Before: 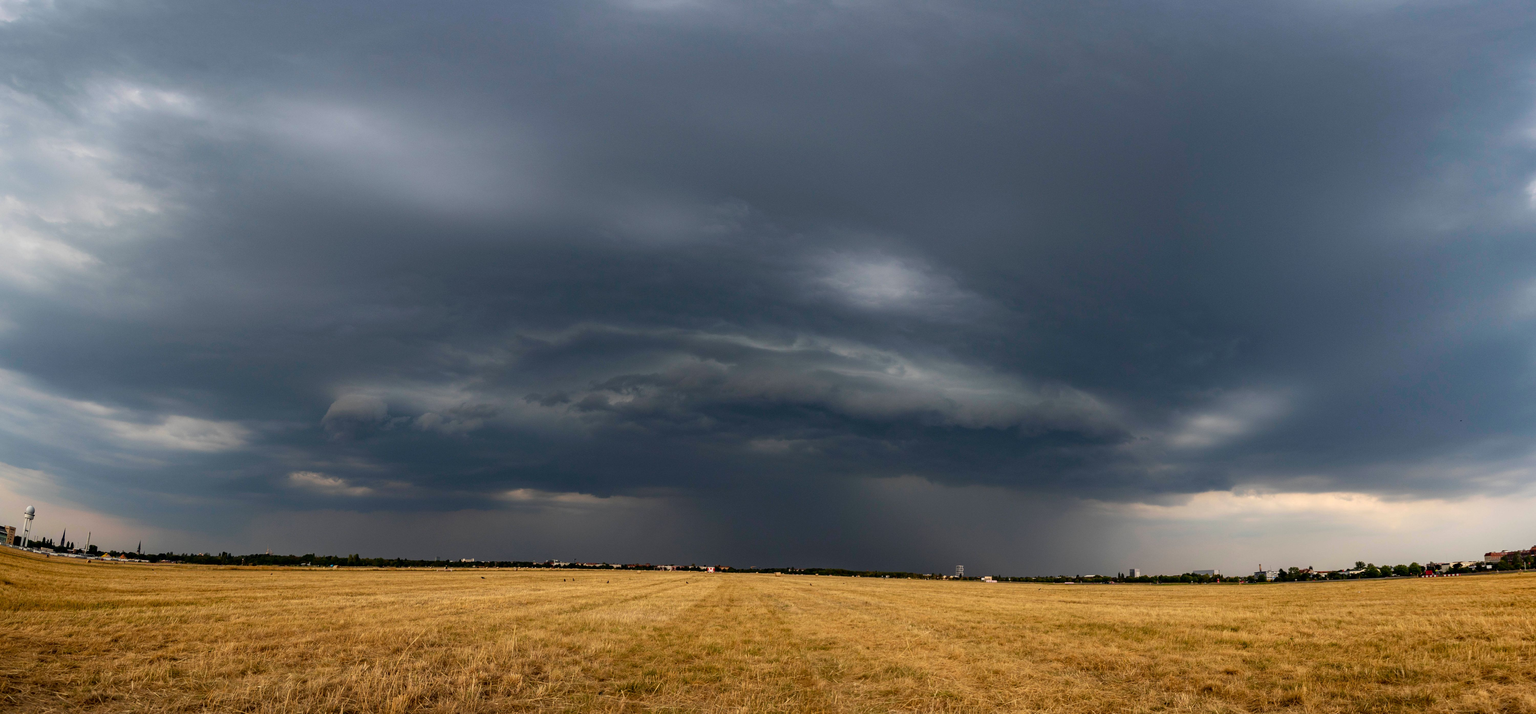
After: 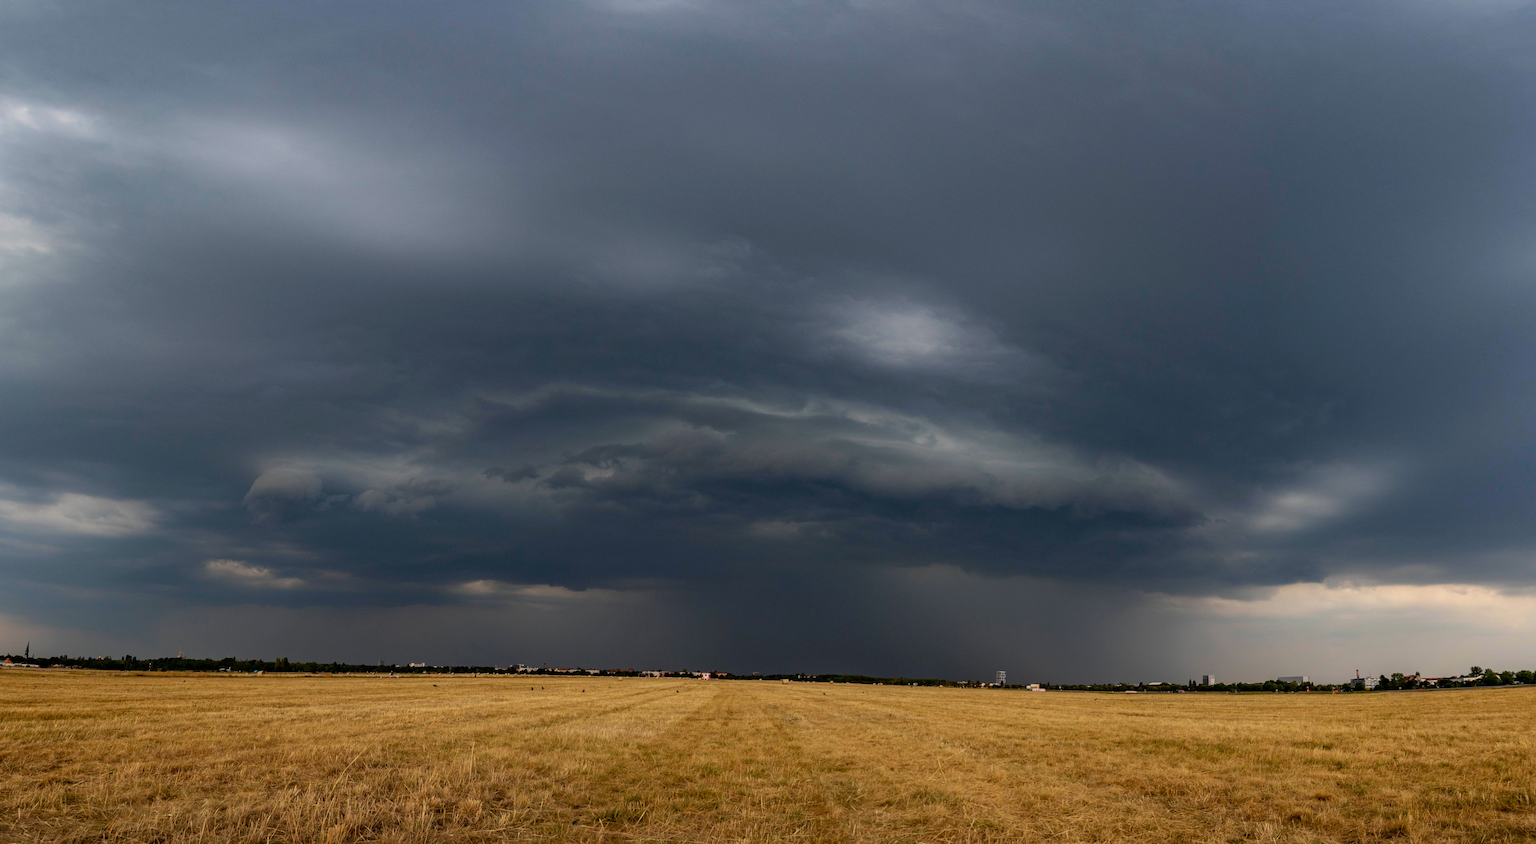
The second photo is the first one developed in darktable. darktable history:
crop: left 7.598%, right 7.873%
graduated density: rotation -180°, offset 27.42
